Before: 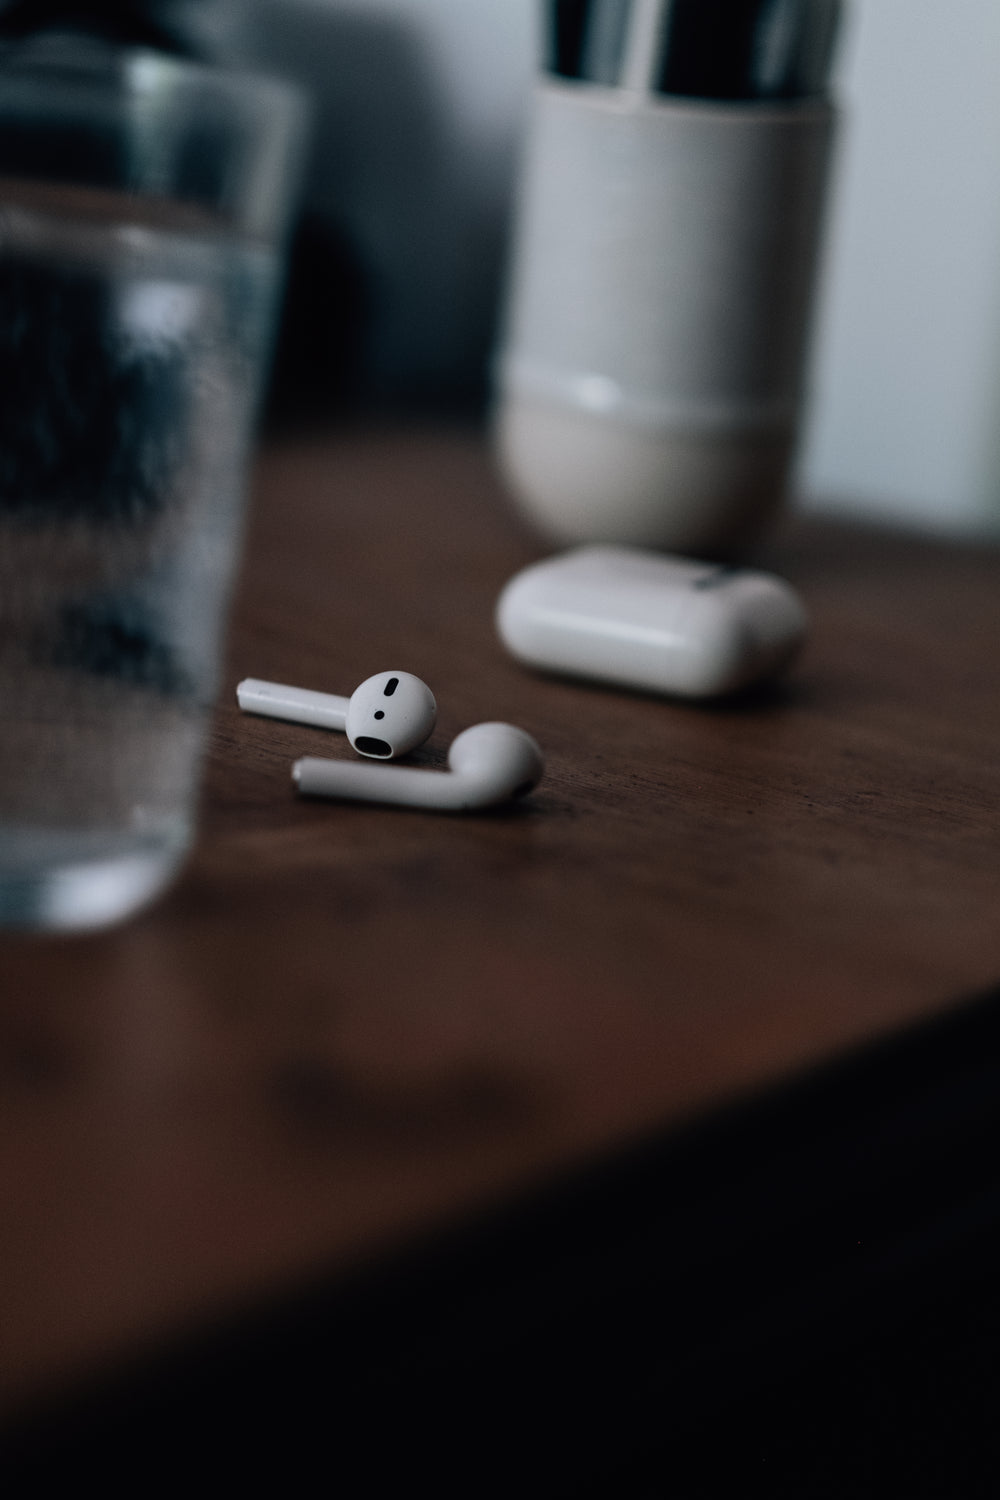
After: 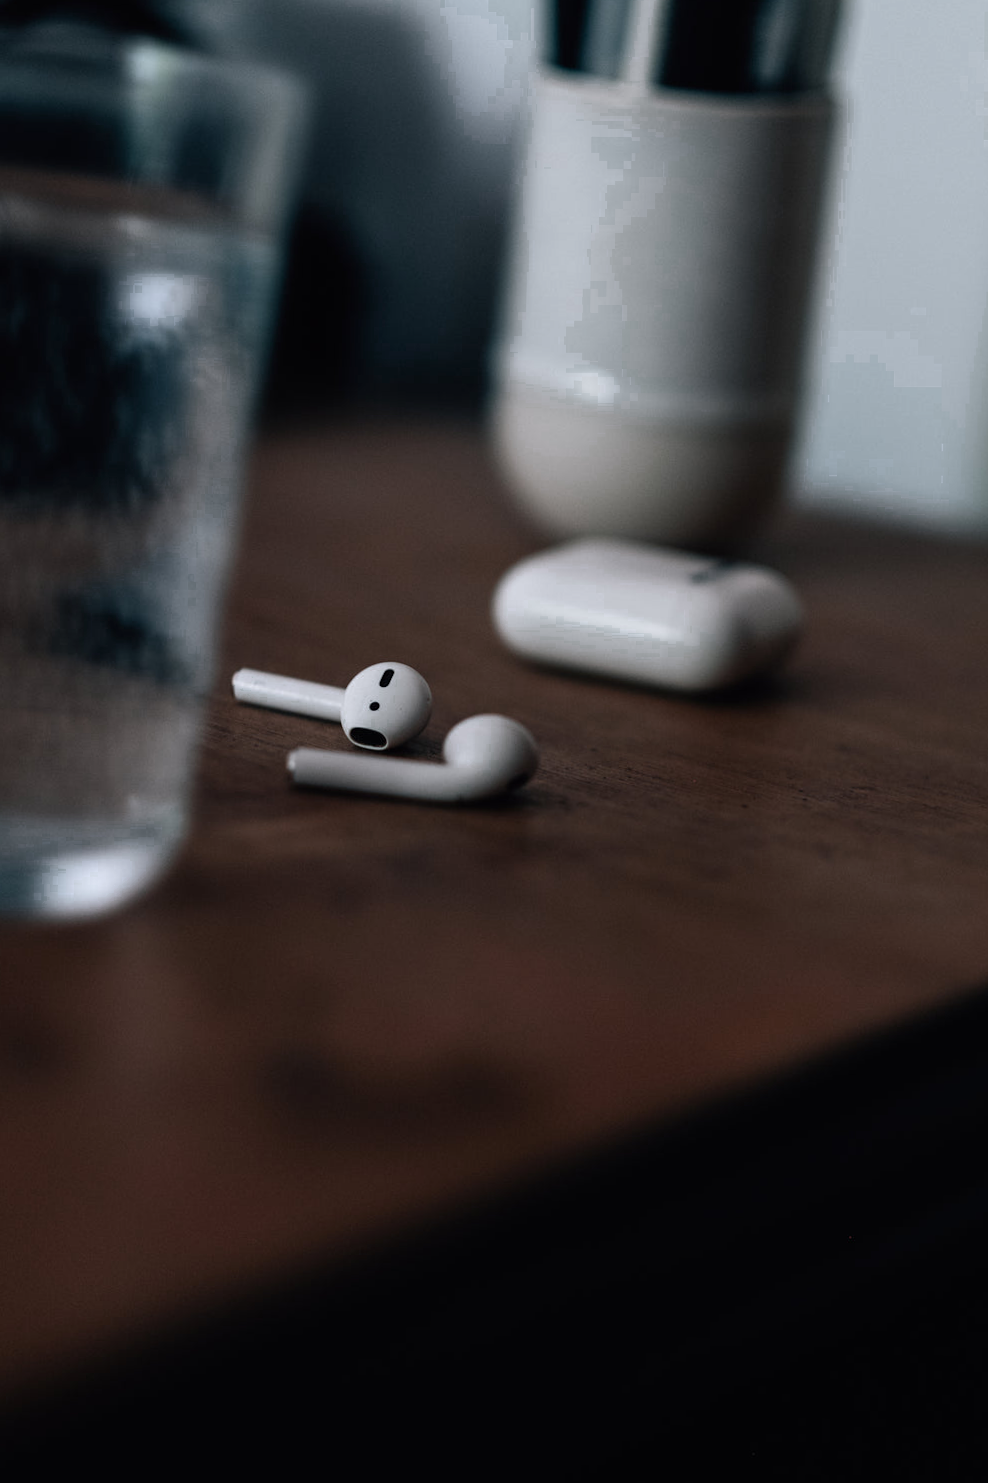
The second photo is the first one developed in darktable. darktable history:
crop and rotate: angle -0.439°
color zones: curves: ch0 [(0.203, 0.433) (0.607, 0.517) (0.697, 0.696) (0.705, 0.897)]
